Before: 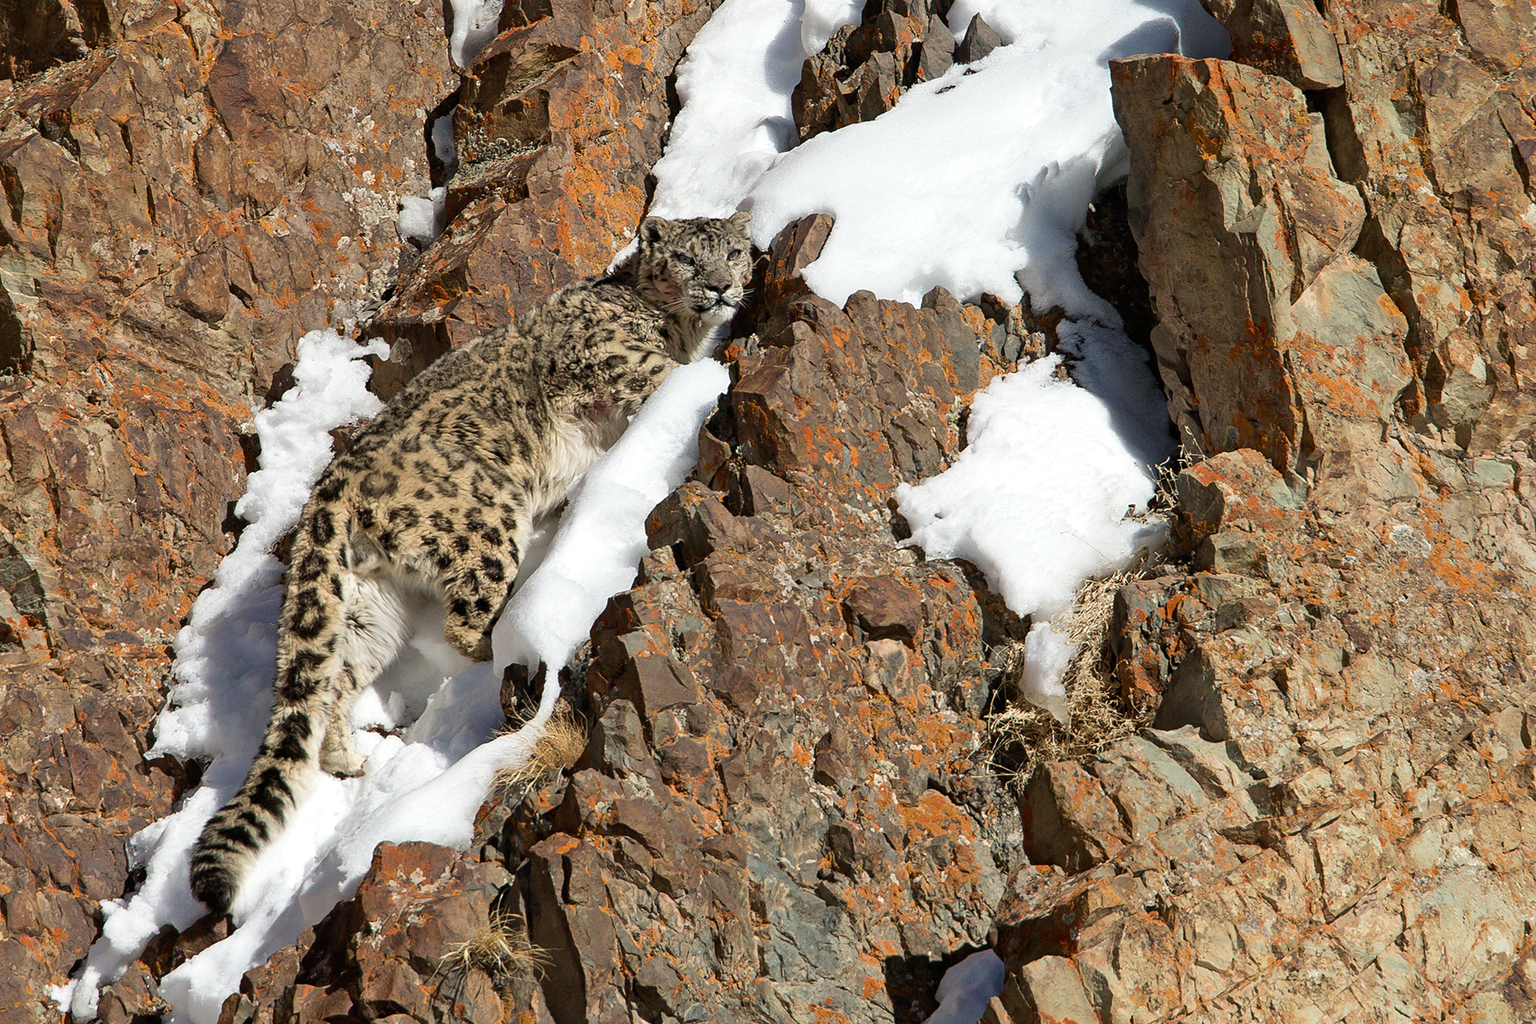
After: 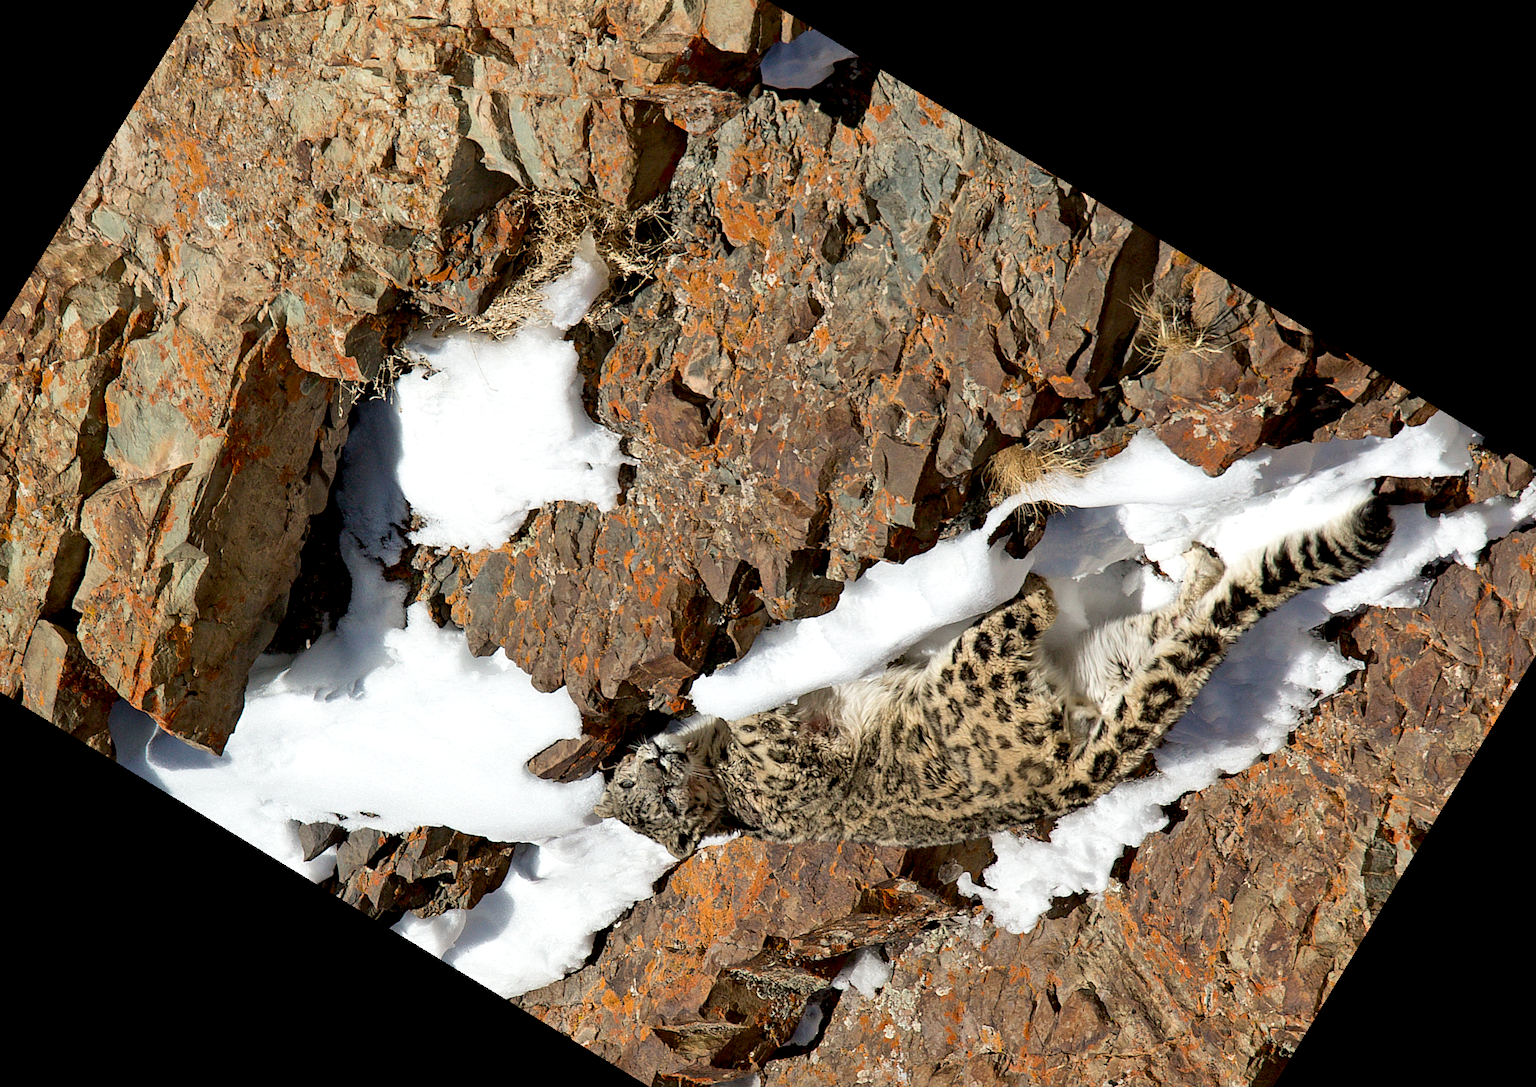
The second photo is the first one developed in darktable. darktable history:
crop and rotate: angle 148.68°, left 9.111%, top 15.603%, right 4.588%, bottom 17.041%
exposure: black level correction 0.007, exposure 0.093 EV, compensate highlight preservation false
